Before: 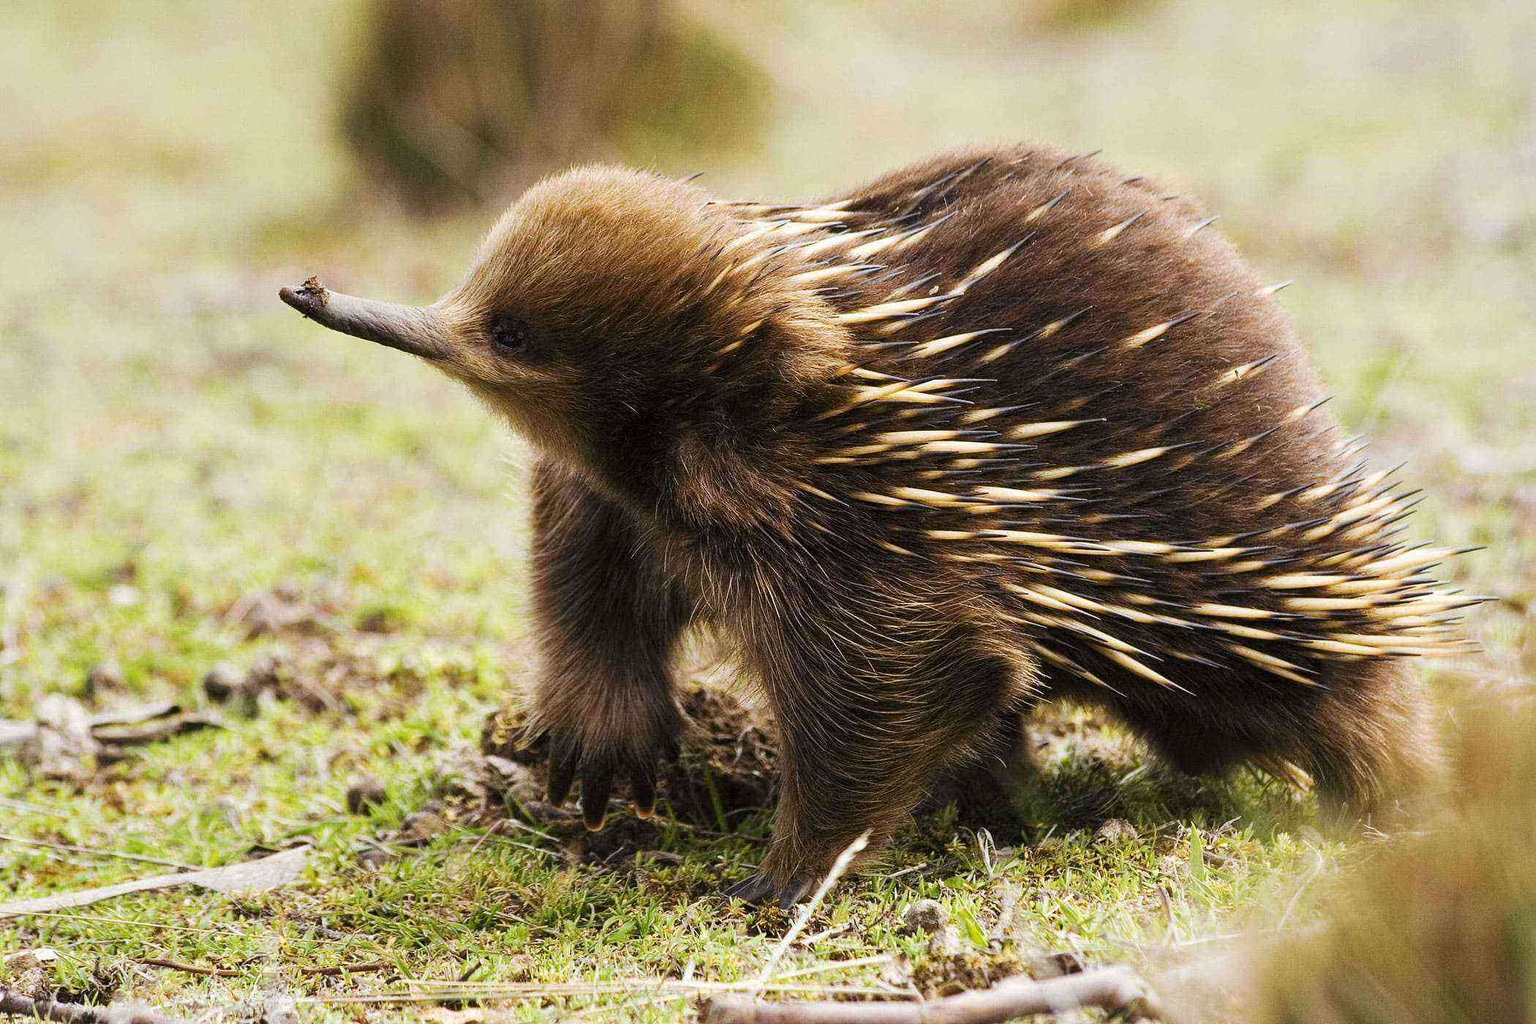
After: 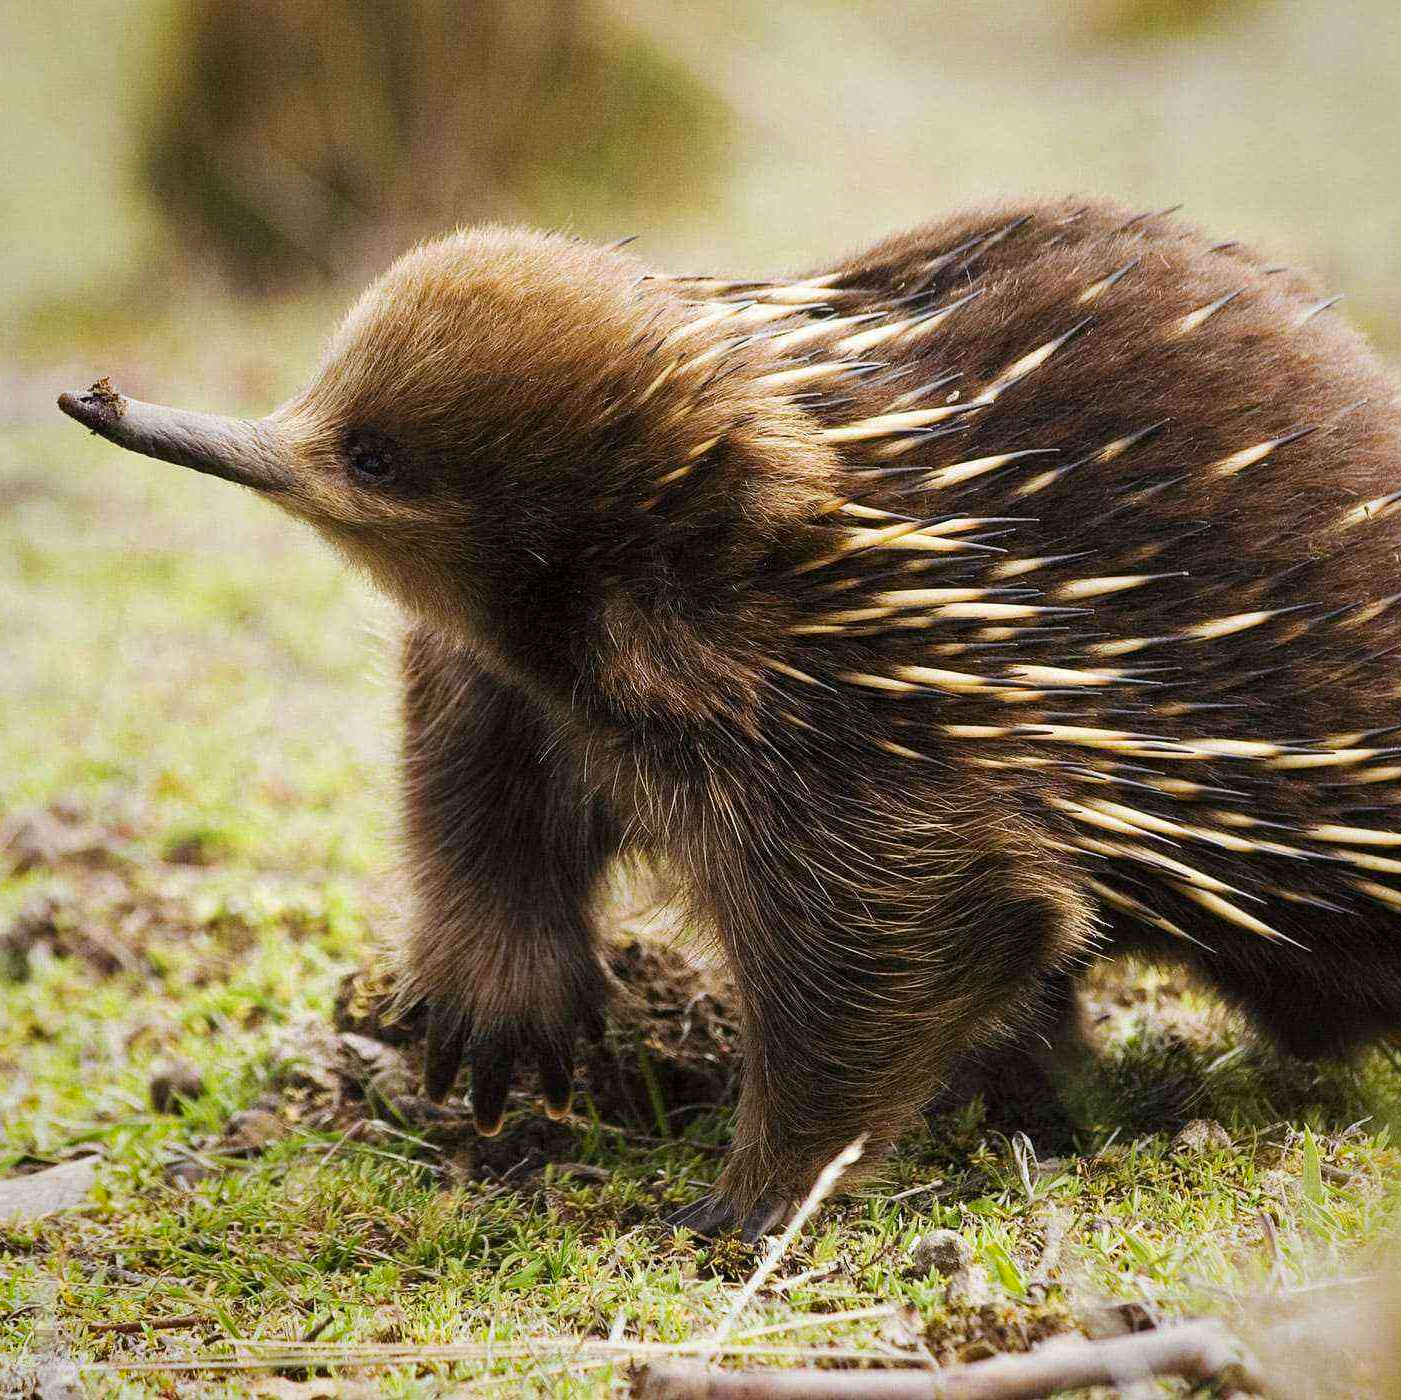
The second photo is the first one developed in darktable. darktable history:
vignetting: brightness -0.242, saturation 0.147, width/height ratio 1.093
crop: left 15.435%, right 17.85%
